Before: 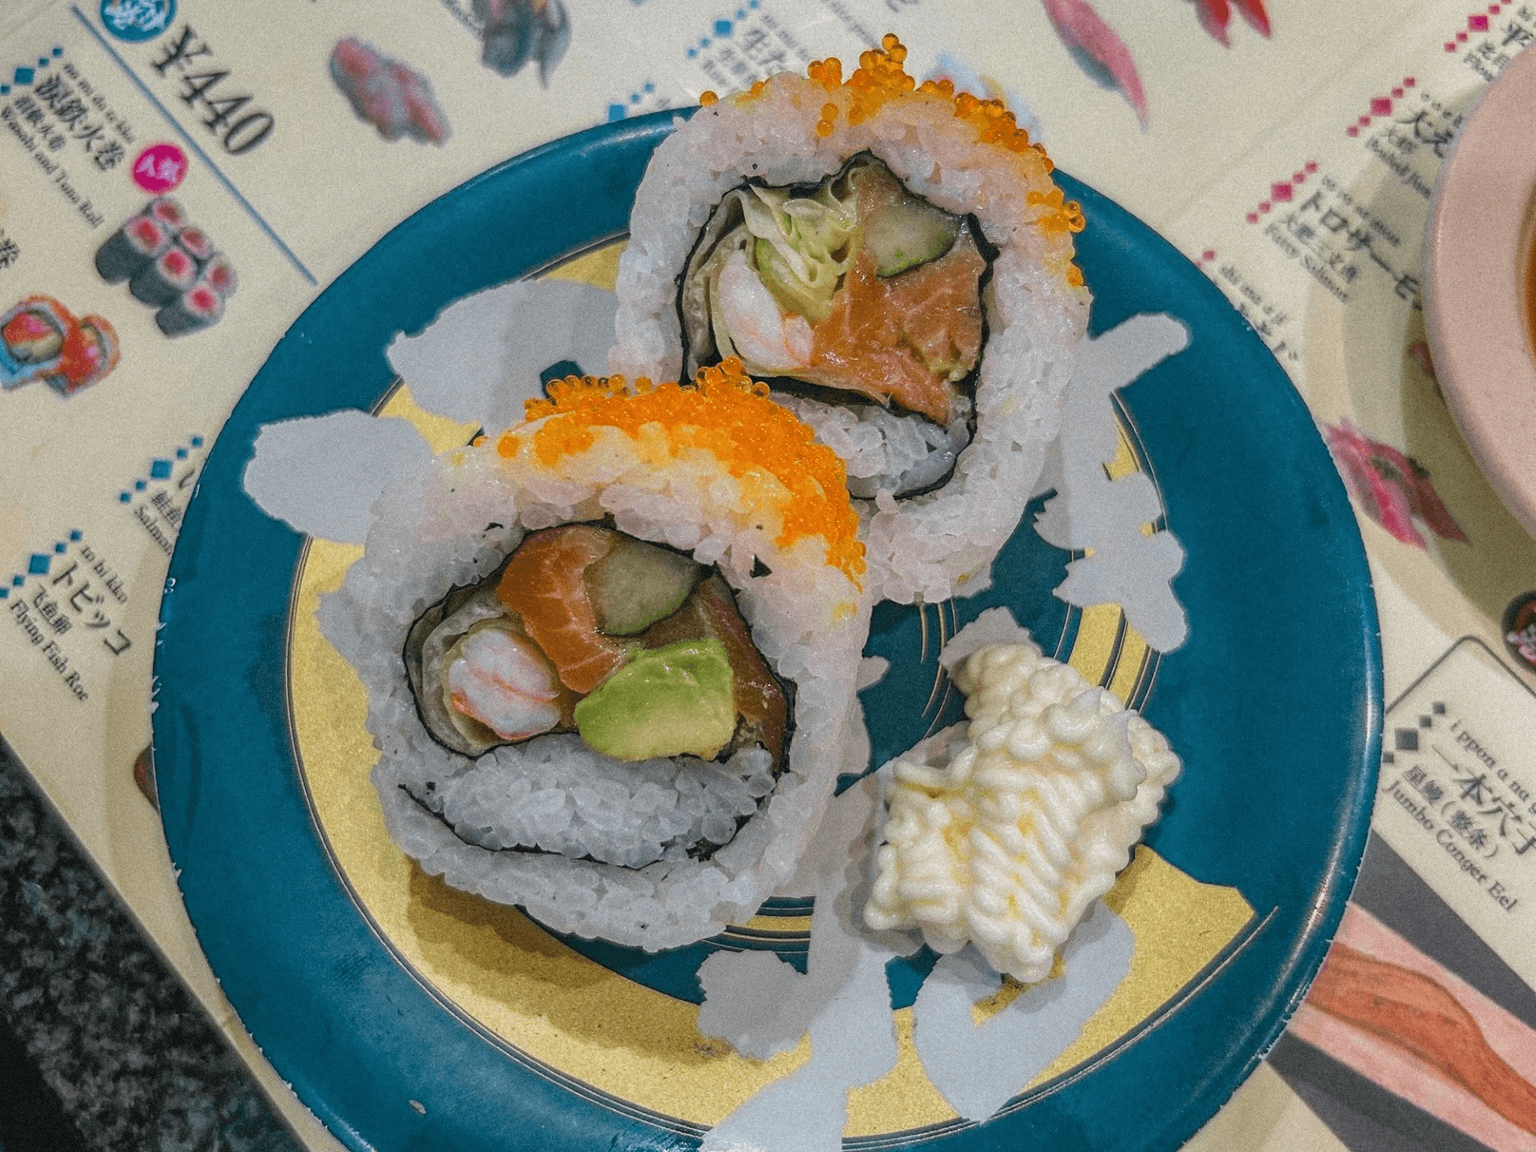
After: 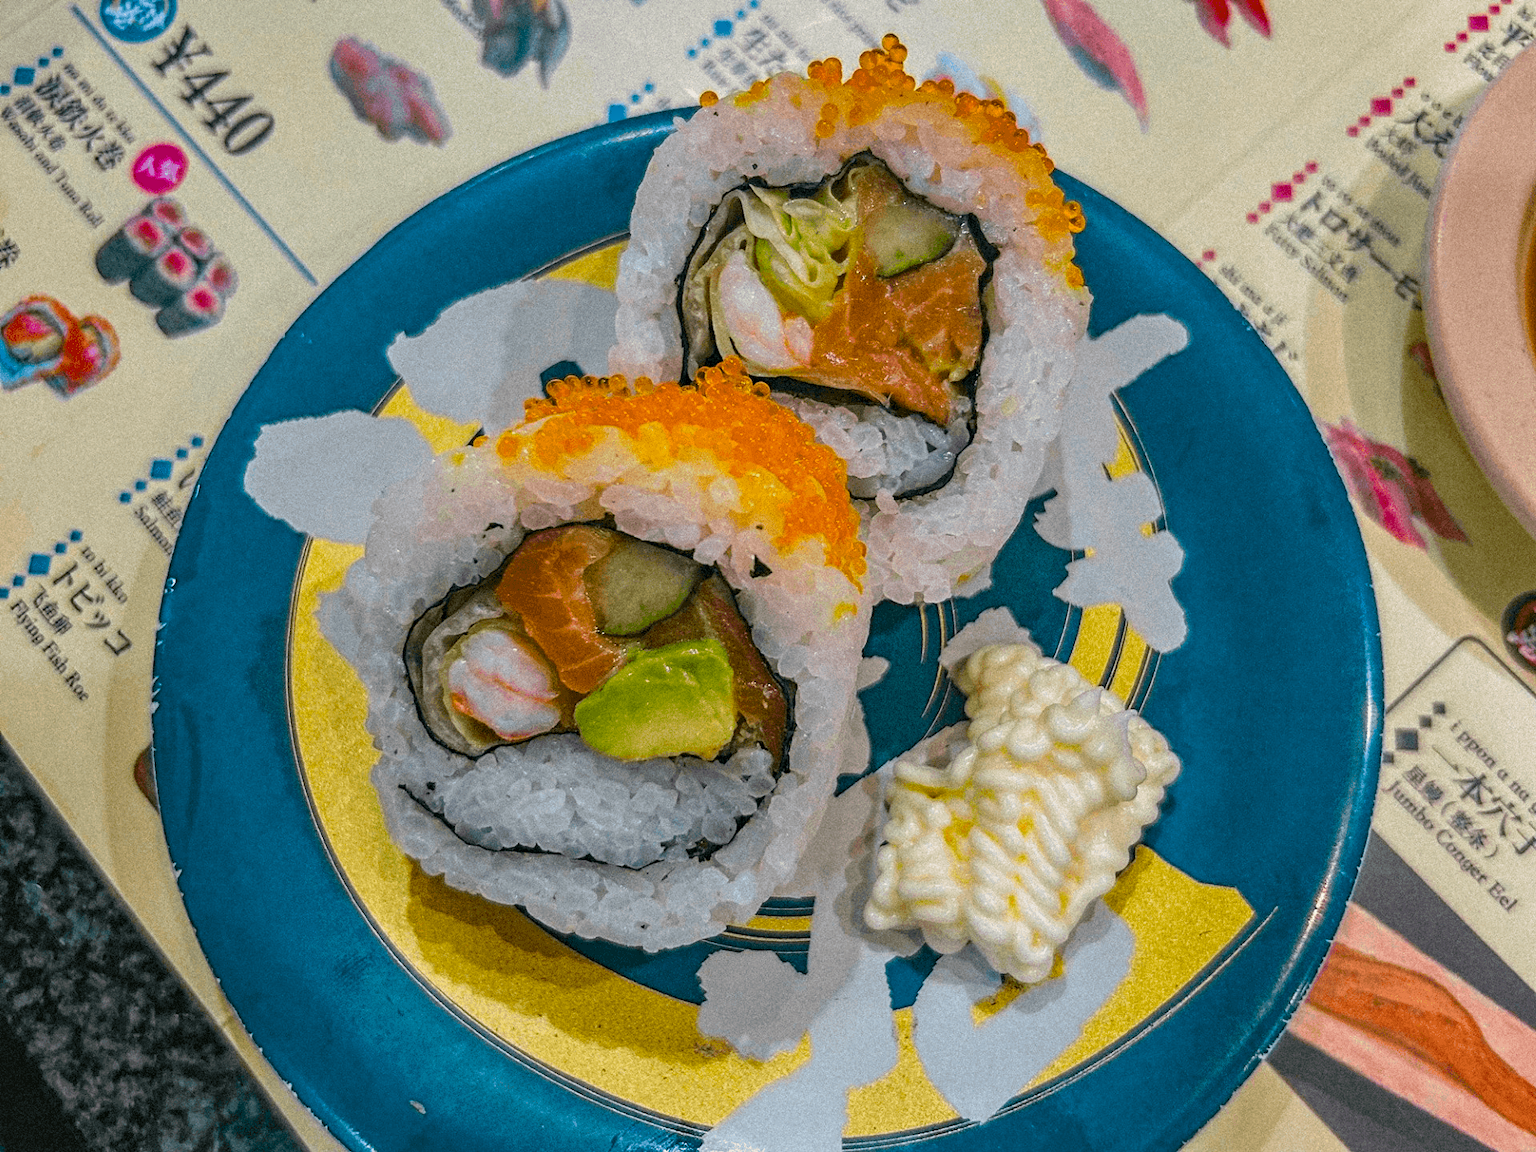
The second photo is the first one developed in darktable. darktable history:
contrast equalizer: y [[0.5, 0.501, 0.532, 0.538, 0.54, 0.541], [0.5 ×6], [0.5 ×6], [0 ×6], [0 ×6]]
color balance rgb: linear chroma grading › global chroma 14.558%, perceptual saturation grading › global saturation 25.482%, global vibrance 22.967%
